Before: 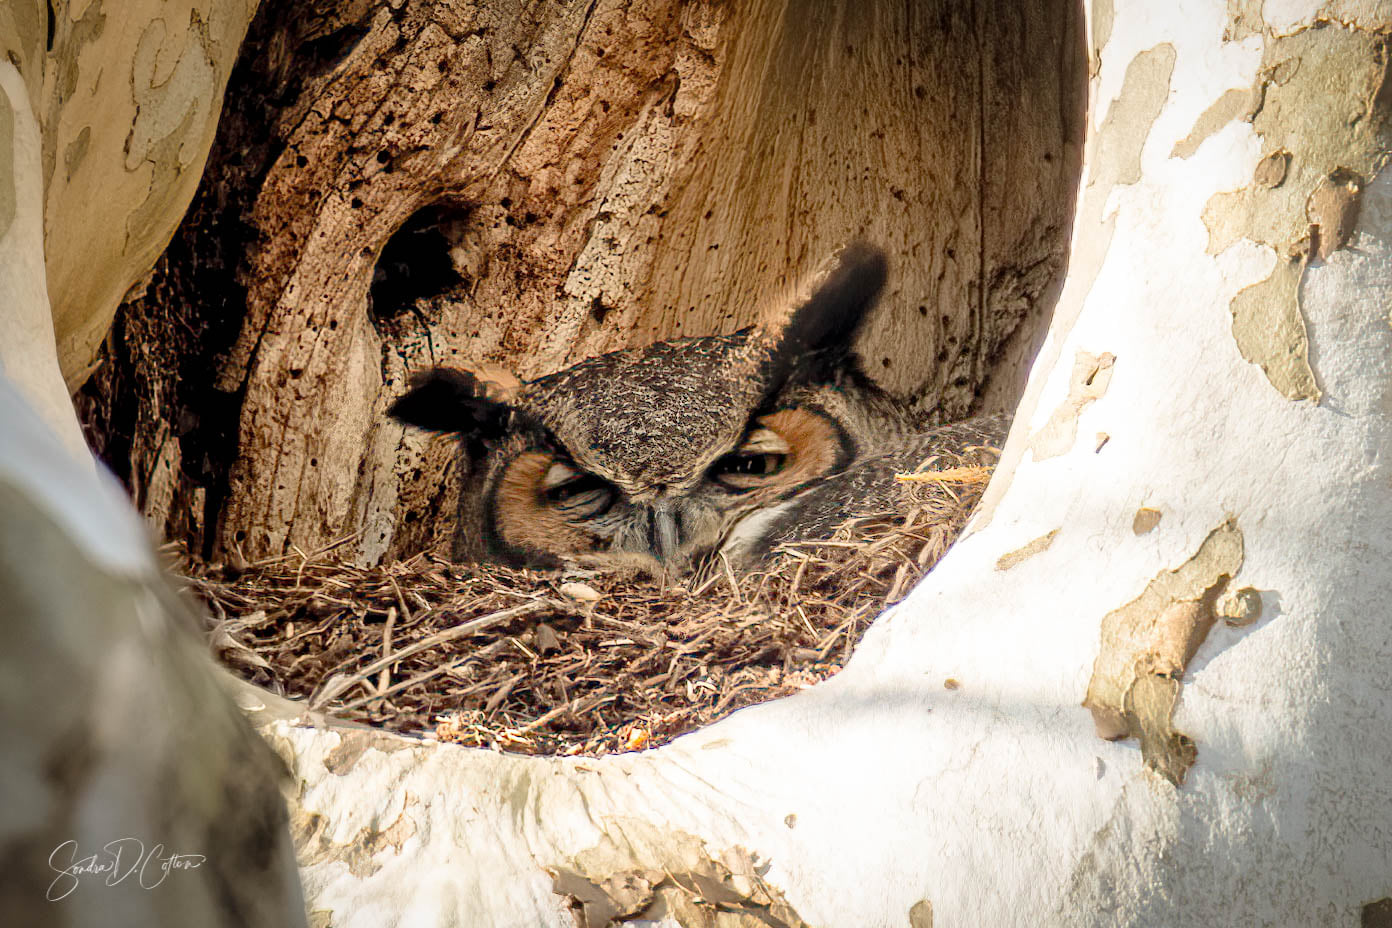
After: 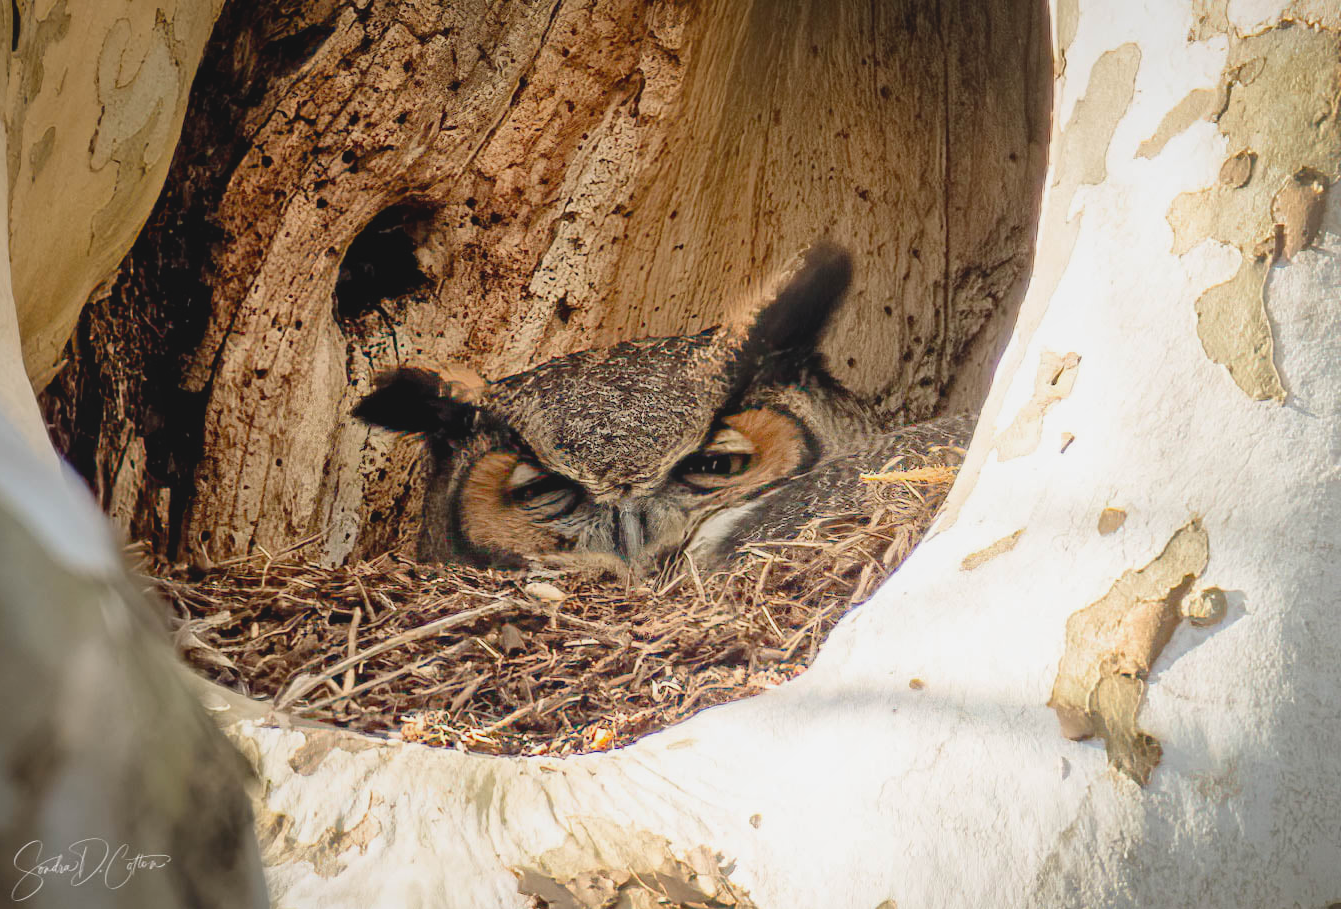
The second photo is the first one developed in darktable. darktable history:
crop and rotate: left 2.533%, right 1.12%, bottom 1.967%
local contrast: highlights 68%, shadows 67%, detail 81%, midtone range 0.321
